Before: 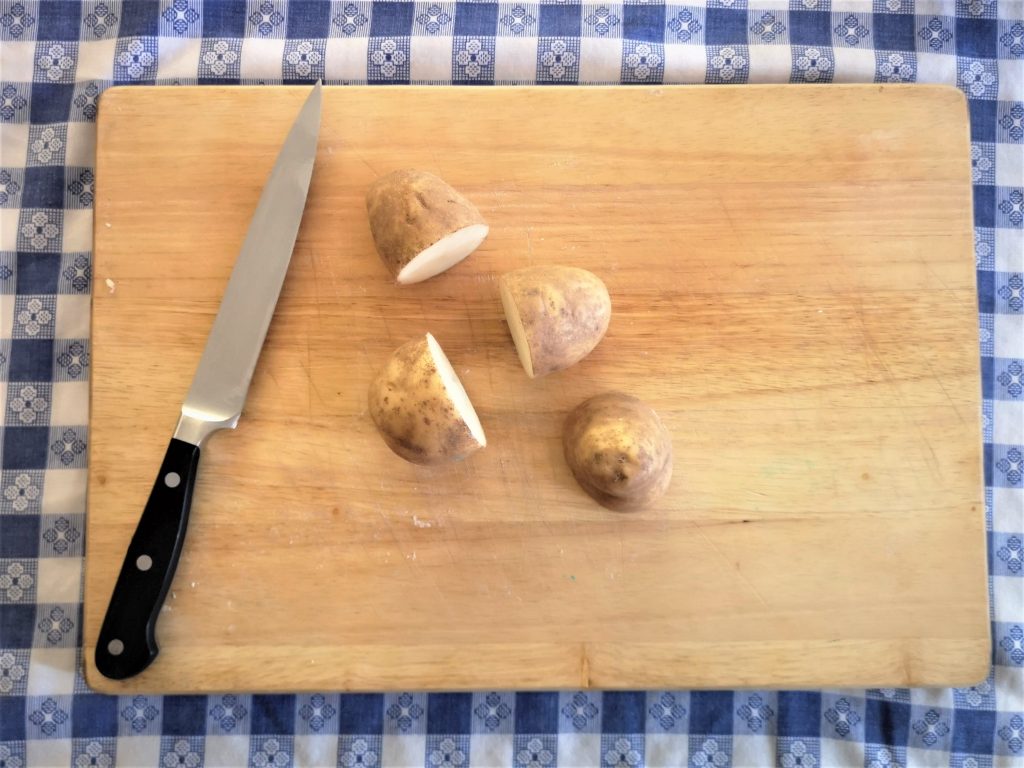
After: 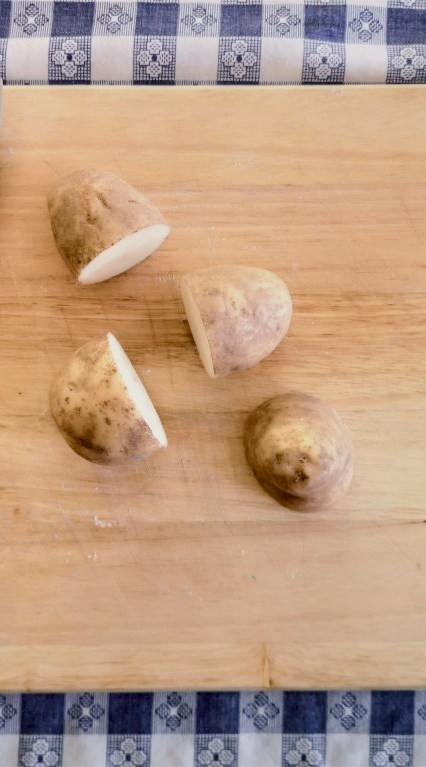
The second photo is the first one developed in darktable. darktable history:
crop: left 31.229%, right 27.105%
color balance rgb: shadows lift › chroma 1%, shadows lift › hue 113°, highlights gain › chroma 0.2%, highlights gain › hue 333°, perceptual saturation grading › global saturation 20%, perceptual saturation grading › highlights -50%, perceptual saturation grading › shadows 25%, contrast -20%
local contrast: detail 150%
tone curve: curves: ch0 [(0, 0) (0.052, 0.018) (0.236, 0.207) (0.41, 0.417) (0.485, 0.518) (0.54, 0.584) (0.625, 0.666) (0.845, 0.828) (0.994, 0.964)]; ch1 [(0, 0) (0.136, 0.146) (0.317, 0.34) (0.382, 0.408) (0.434, 0.441) (0.472, 0.479) (0.498, 0.501) (0.557, 0.558) (0.616, 0.59) (0.739, 0.7) (1, 1)]; ch2 [(0, 0) (0.352, 0.403) (0.447, 0.466) (0.482, 0.482) (0.528, 0.526) (0.586, 0.577) (0.618, 0.621) (0.785, 0.747) (1, 1)], color space Lab, independent channels, preserve colors none
